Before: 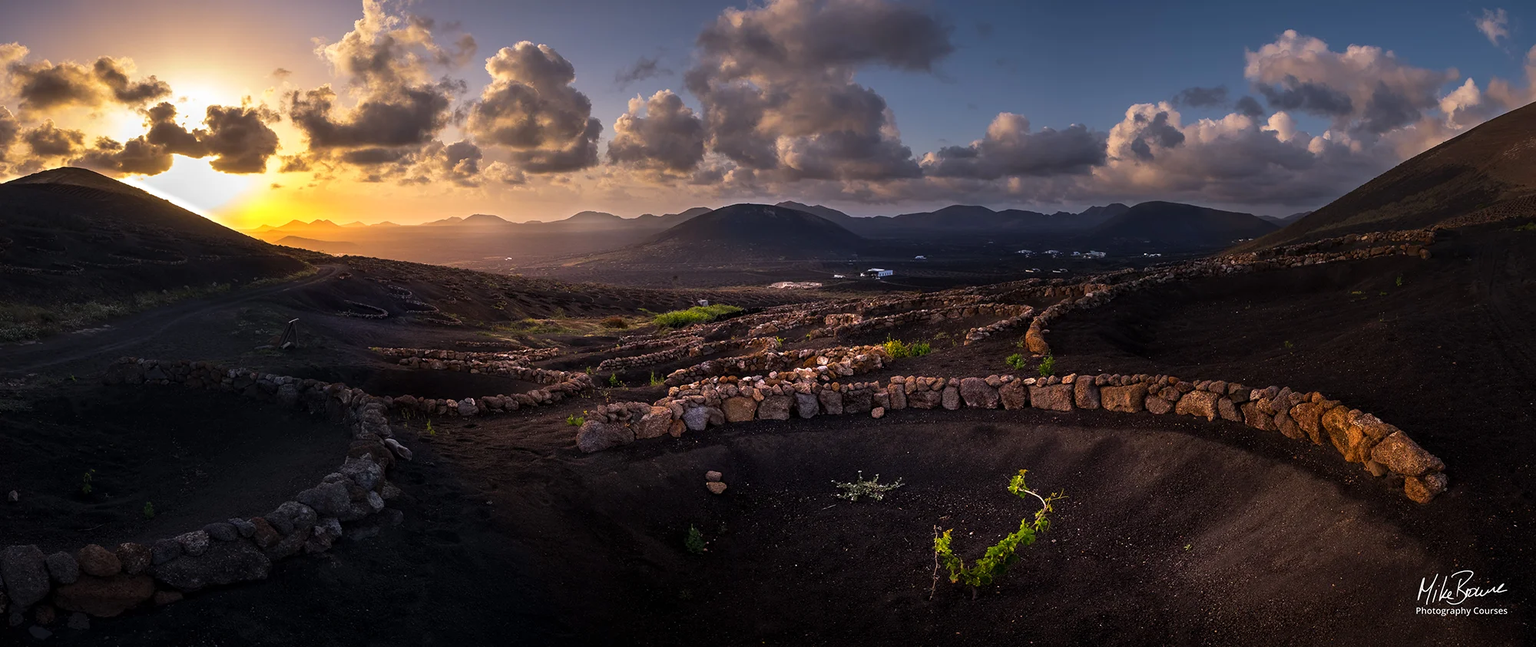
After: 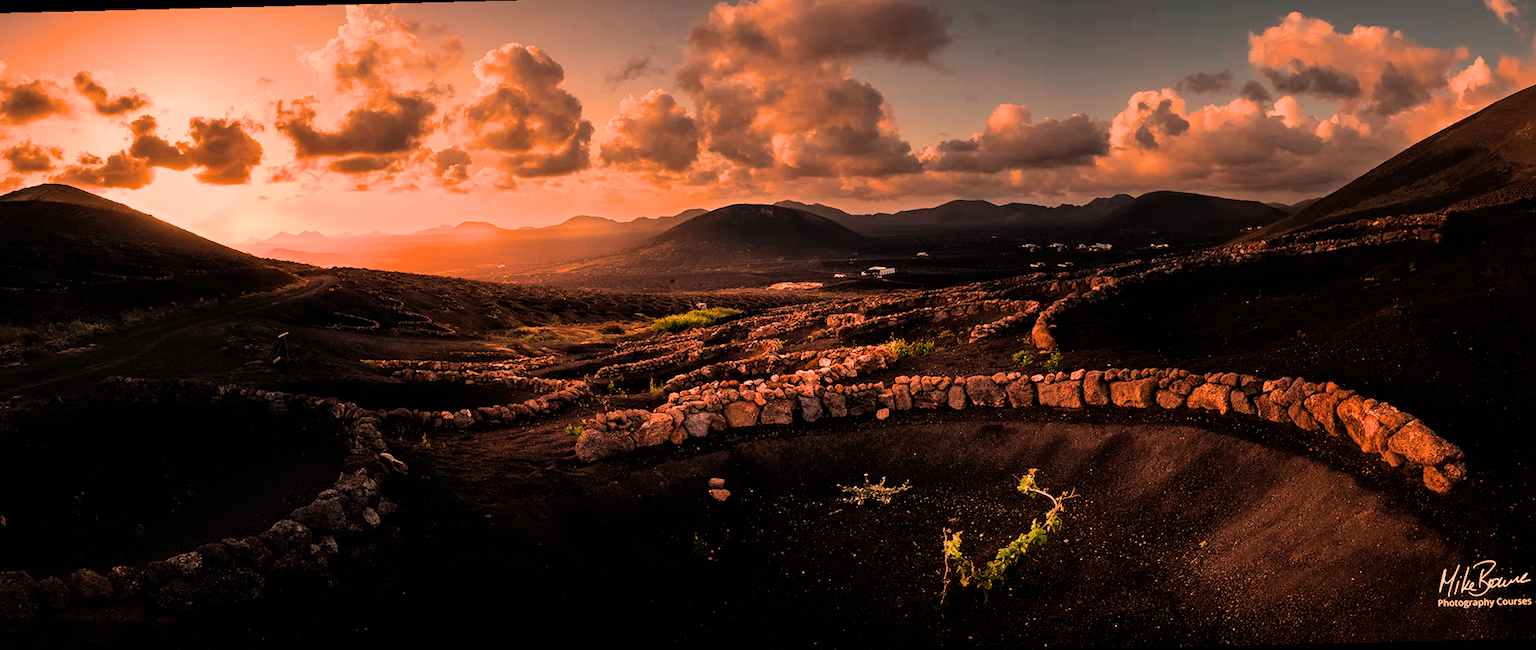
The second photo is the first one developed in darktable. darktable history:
color balance rgb: perceptual brilliance grading › highlights 14.29%, perceptual brilliance grading › mid-tones -5.92%, perceptual brilliance grading › shadows -26.83%, global vibrance 31.18%
white balance: red 1.467, blue 0.684
rotate and perspective: rotation -1.42°, crop left 0.016, crop right 0.984, crop top 0.035, crop bottom 0.965
filmic rgb: black relative exposure -7.15 EV, white relative exposure 5.36 EV, hardness 3.02, color science v6 (2022)
shadows and highlights: shadows 12, white point adjustment 1.2, soften with gaussian
exposure: black level correction 0.001, exposure 0.5 EV, compensate exposure bias true, compensate highlight preservation false
